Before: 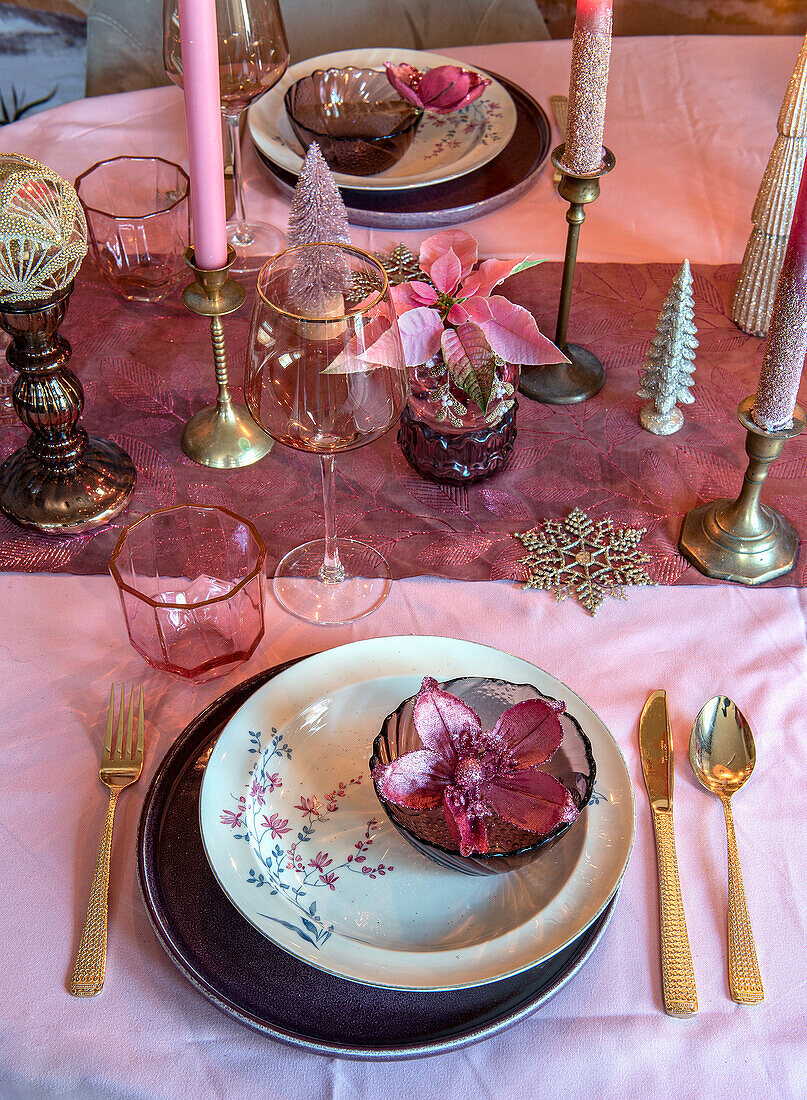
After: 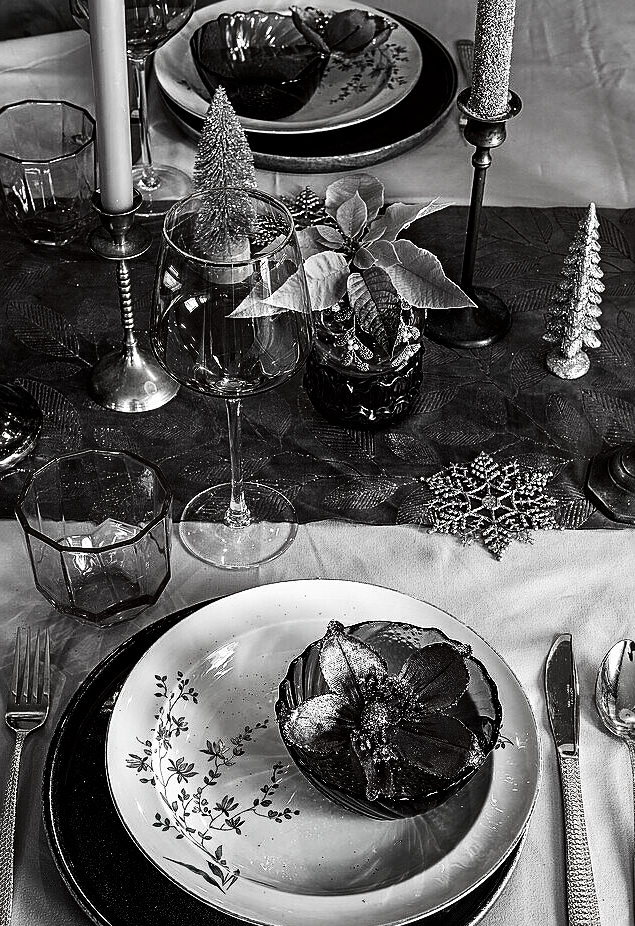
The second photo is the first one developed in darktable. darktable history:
crop: left 11.653%, top 5.16%, right 9.561%, bottom 10.63%
contrast brightness saturation: contrast 0.018, brightness -0.987, saturation -0.98
exposure: compensate highlight preservation false
base curve: curves: ch0 [(0, 0) (0.028, 0.03) (0.121, 0.232) (0.46, 0.748) (0.859, 0.968) (1, 1)], preserve colors none
sharpen: on, module defaults
